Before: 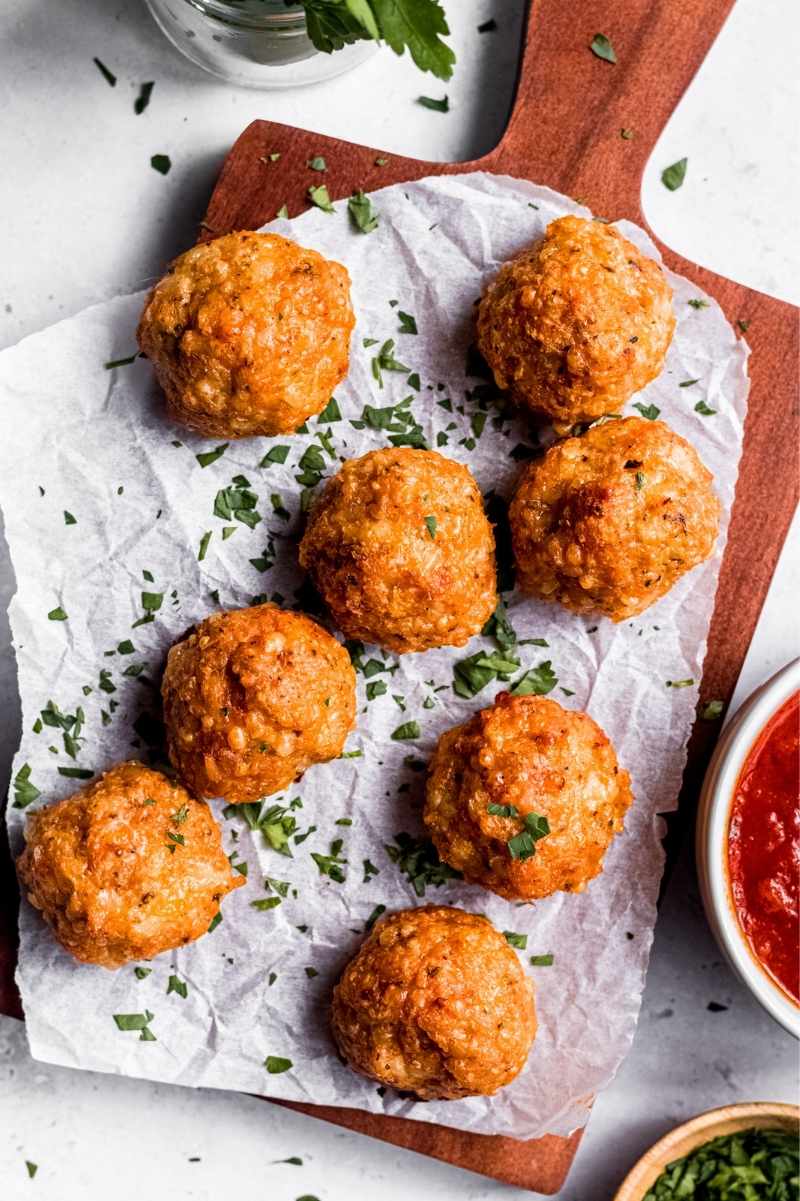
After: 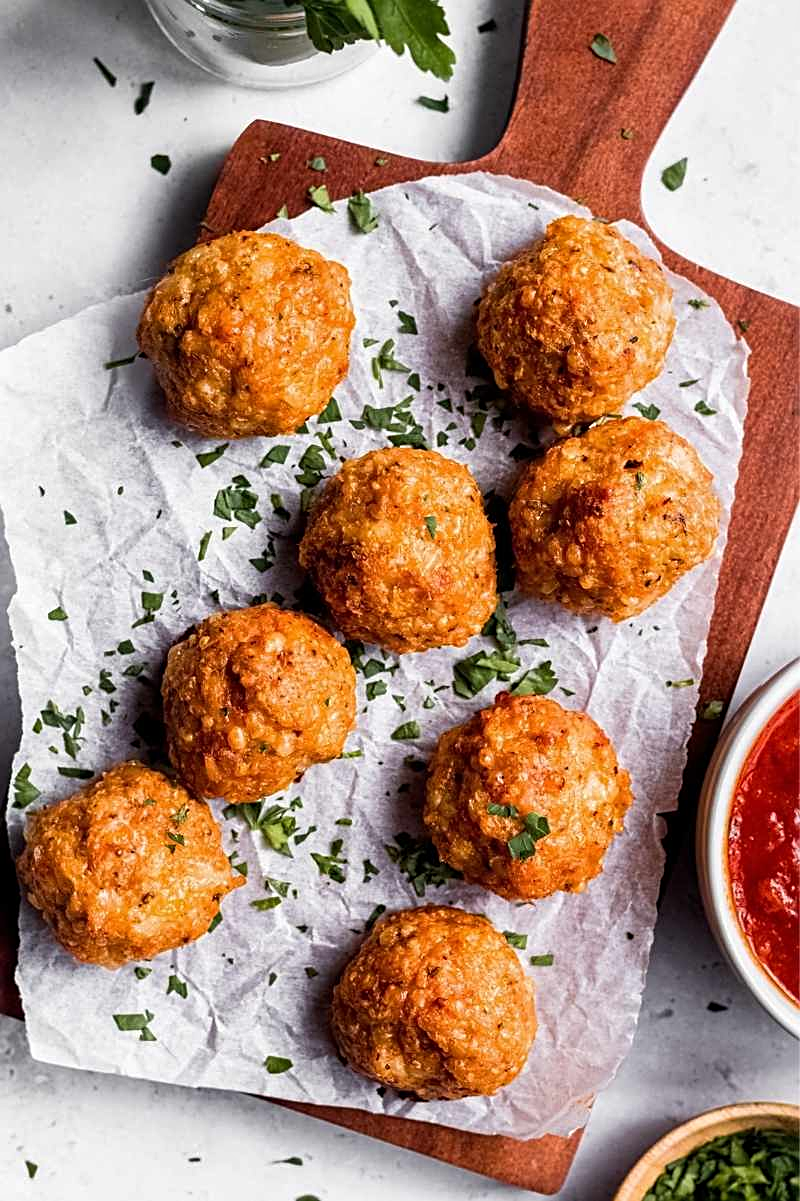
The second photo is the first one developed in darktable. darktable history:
sharpen: on, module defaults
shadows and highlights: shadows -88.03, highlights -35.45, shadows color adjustment 99.15%, highlights color adjustment 0%, soften with gaussian
